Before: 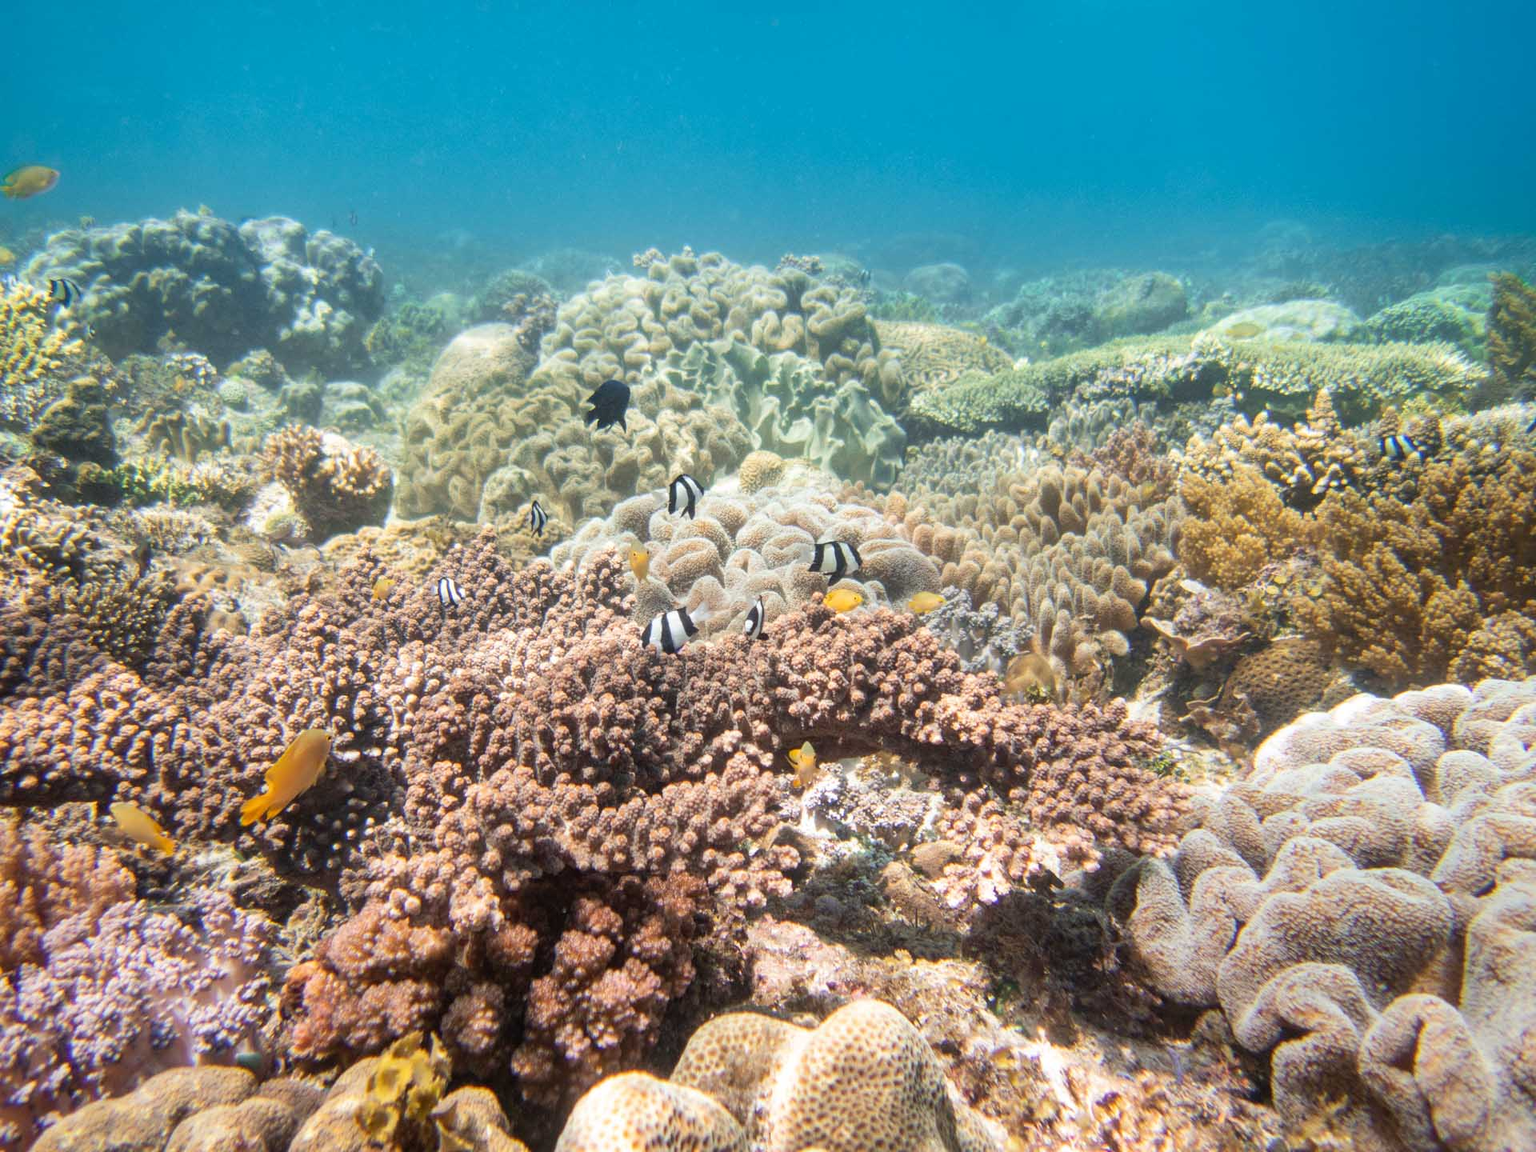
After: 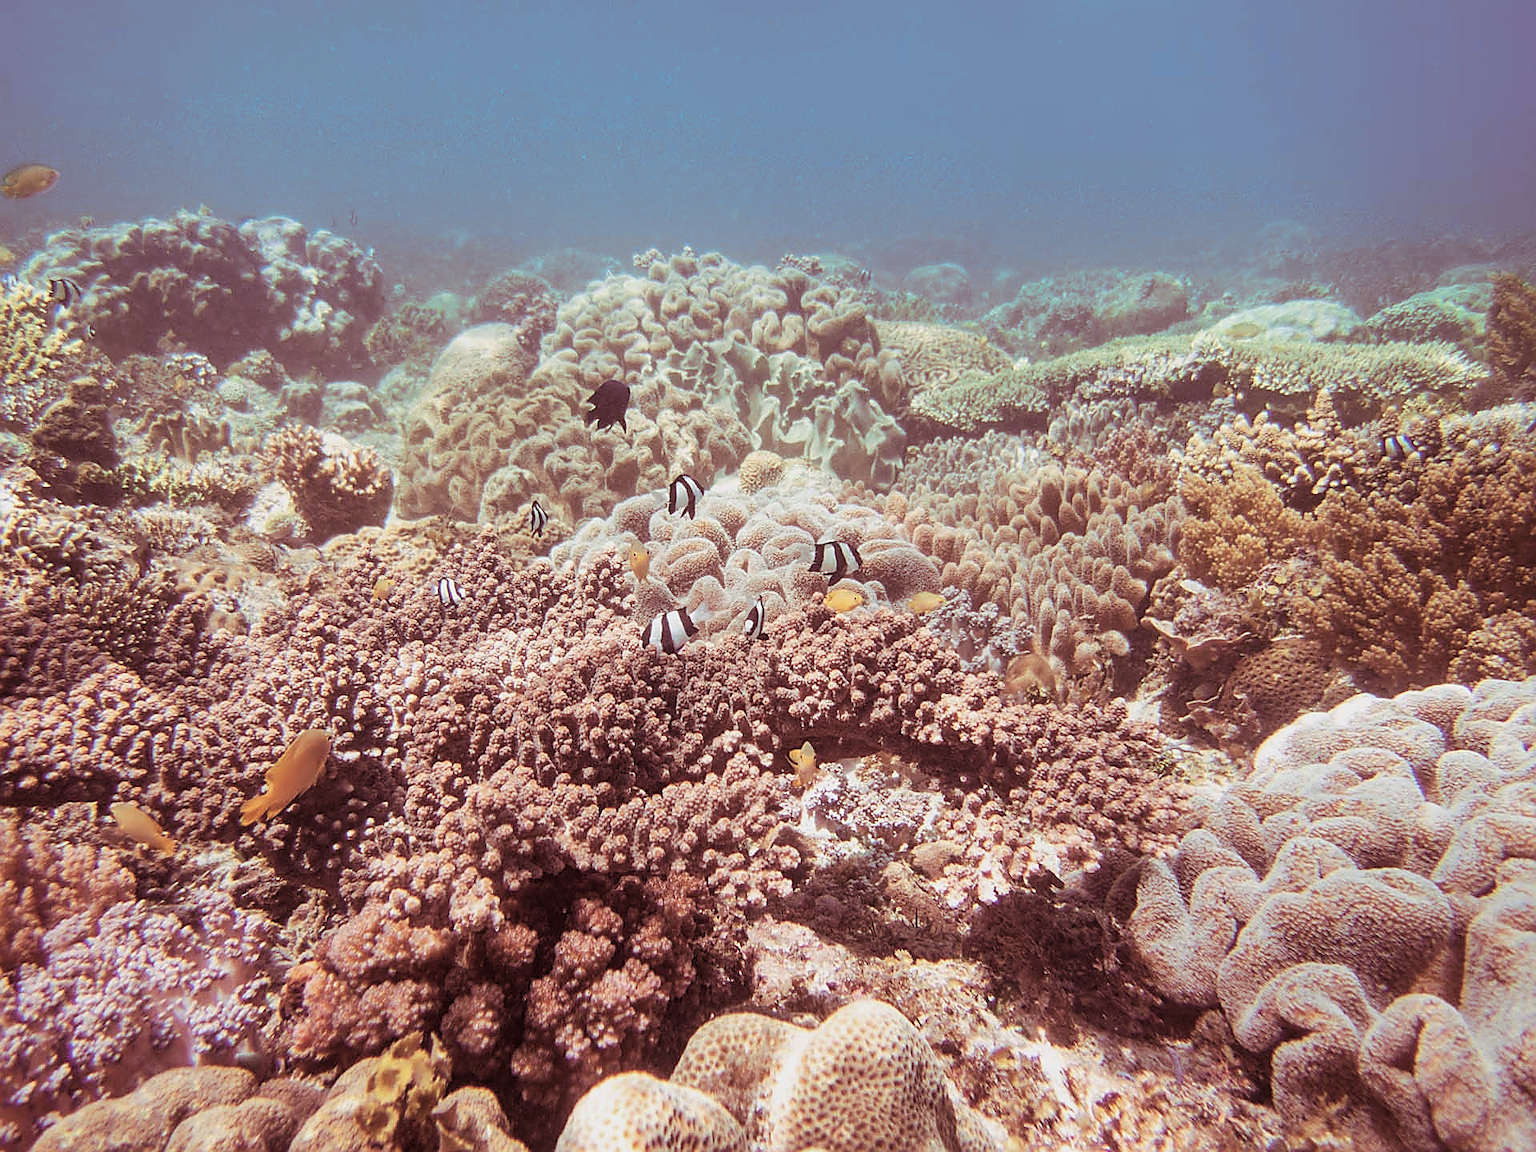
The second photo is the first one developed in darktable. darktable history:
bloom: size 3%, threshold 100%, strength 0%
color balance rgb: shadows lift › chroma 1%, shadows lift › hue 113°, highlights gain › chroma 0.2%, highlights gain › hue 333°, perceptual saturation grading › global saturation 20%, perceptual saturation grading › highlights -50%, perceptual saturation grading › shadows 25%, contrast -10%
split-toning: highlights › hue 187.2°, highlights › saturation 0.83, balance -68.05, compress 56.43%
sharpen: radius 1.4, amount 1.25, threshold 0.7
